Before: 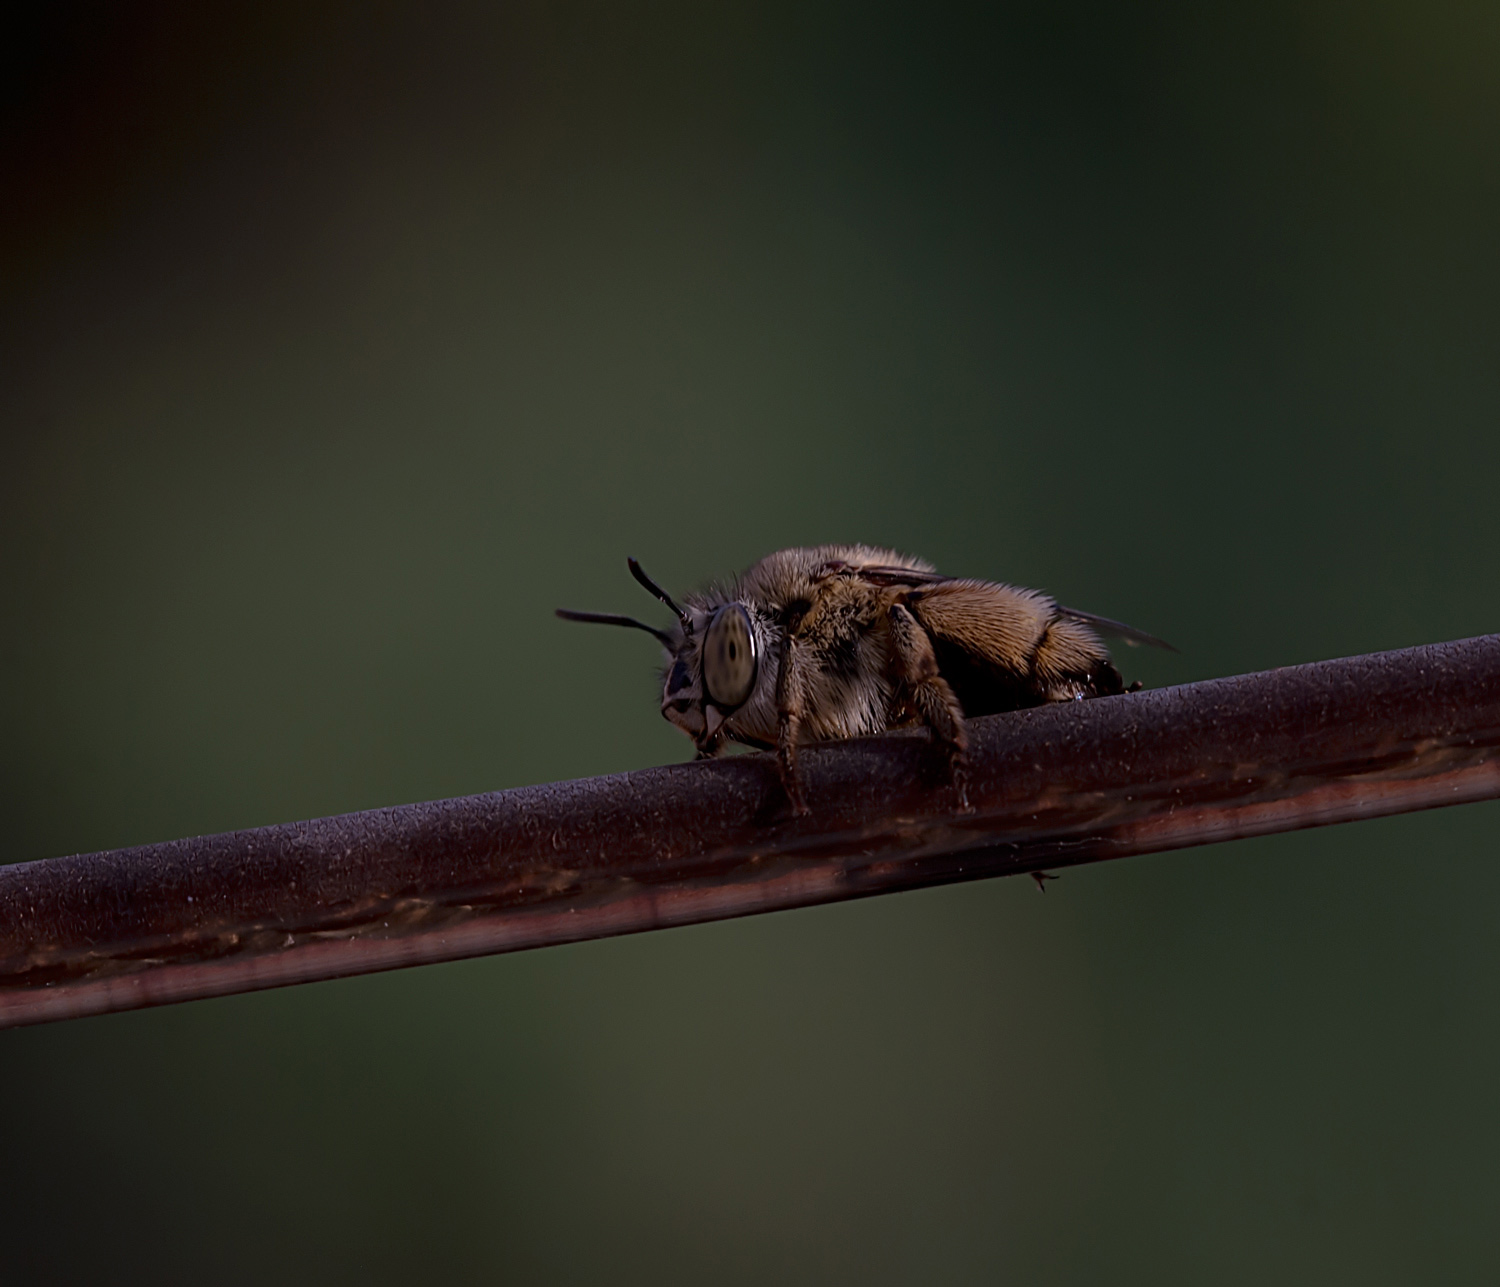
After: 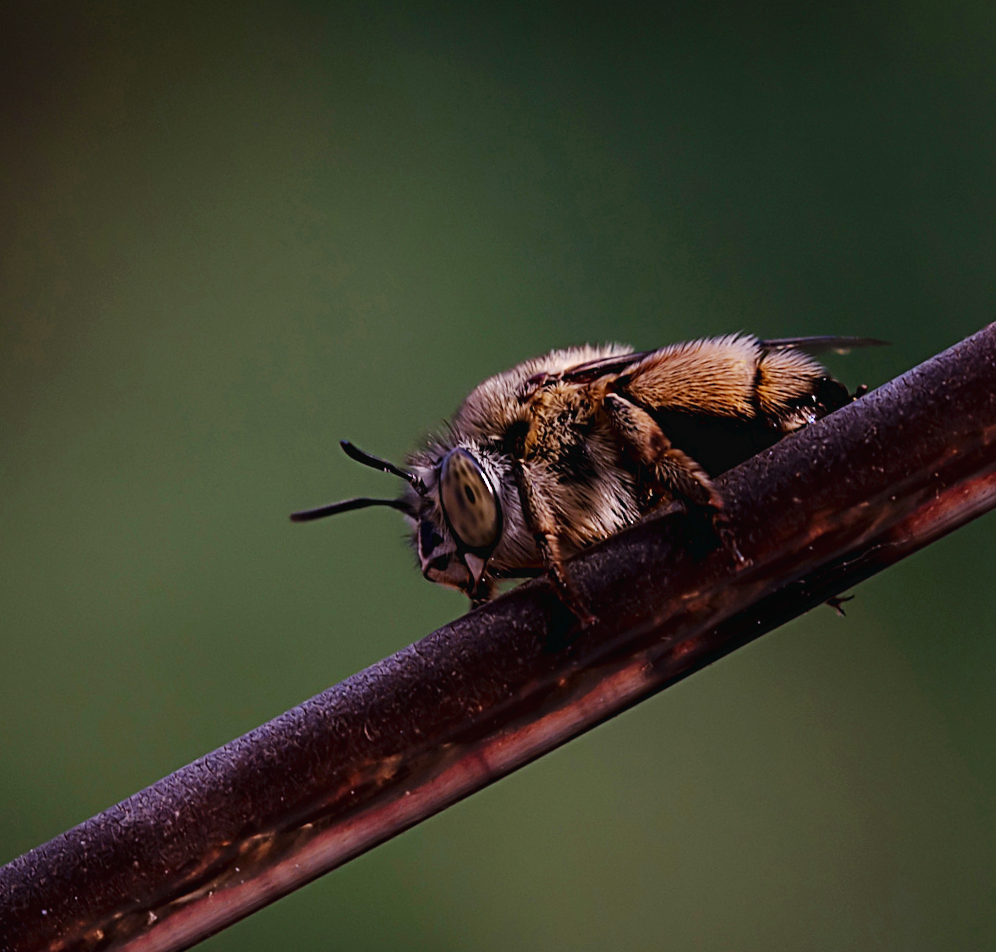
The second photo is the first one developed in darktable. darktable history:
base curve: curves: ch0 [(0, 0.003) (0.001, 0.002) (0.006, 0.004) (0.02, 0.022) (0.048, 0.086) (0.094, 0.234) (0.162, 0.431) (0.258, 0.629) (0.385, 0.8) (0.548, 0.918) (0.751, 0.988) (1, 1)], preserve colors none
crop and rotate: angle 19.88°, left 6.946%, right 4.268%, bottom 1.096%
